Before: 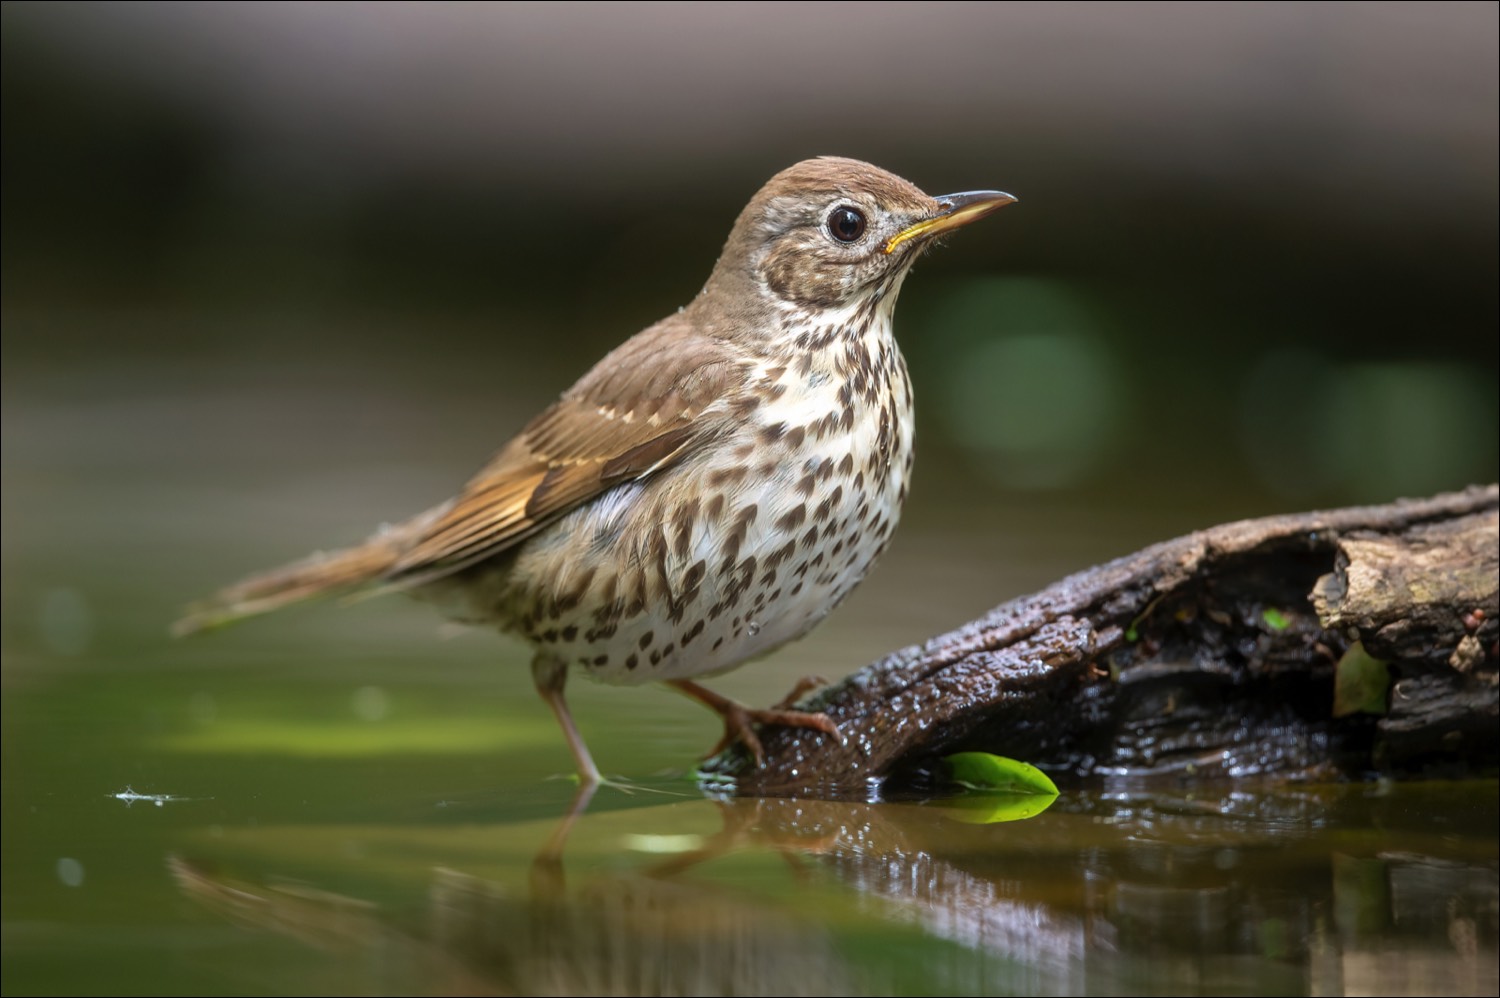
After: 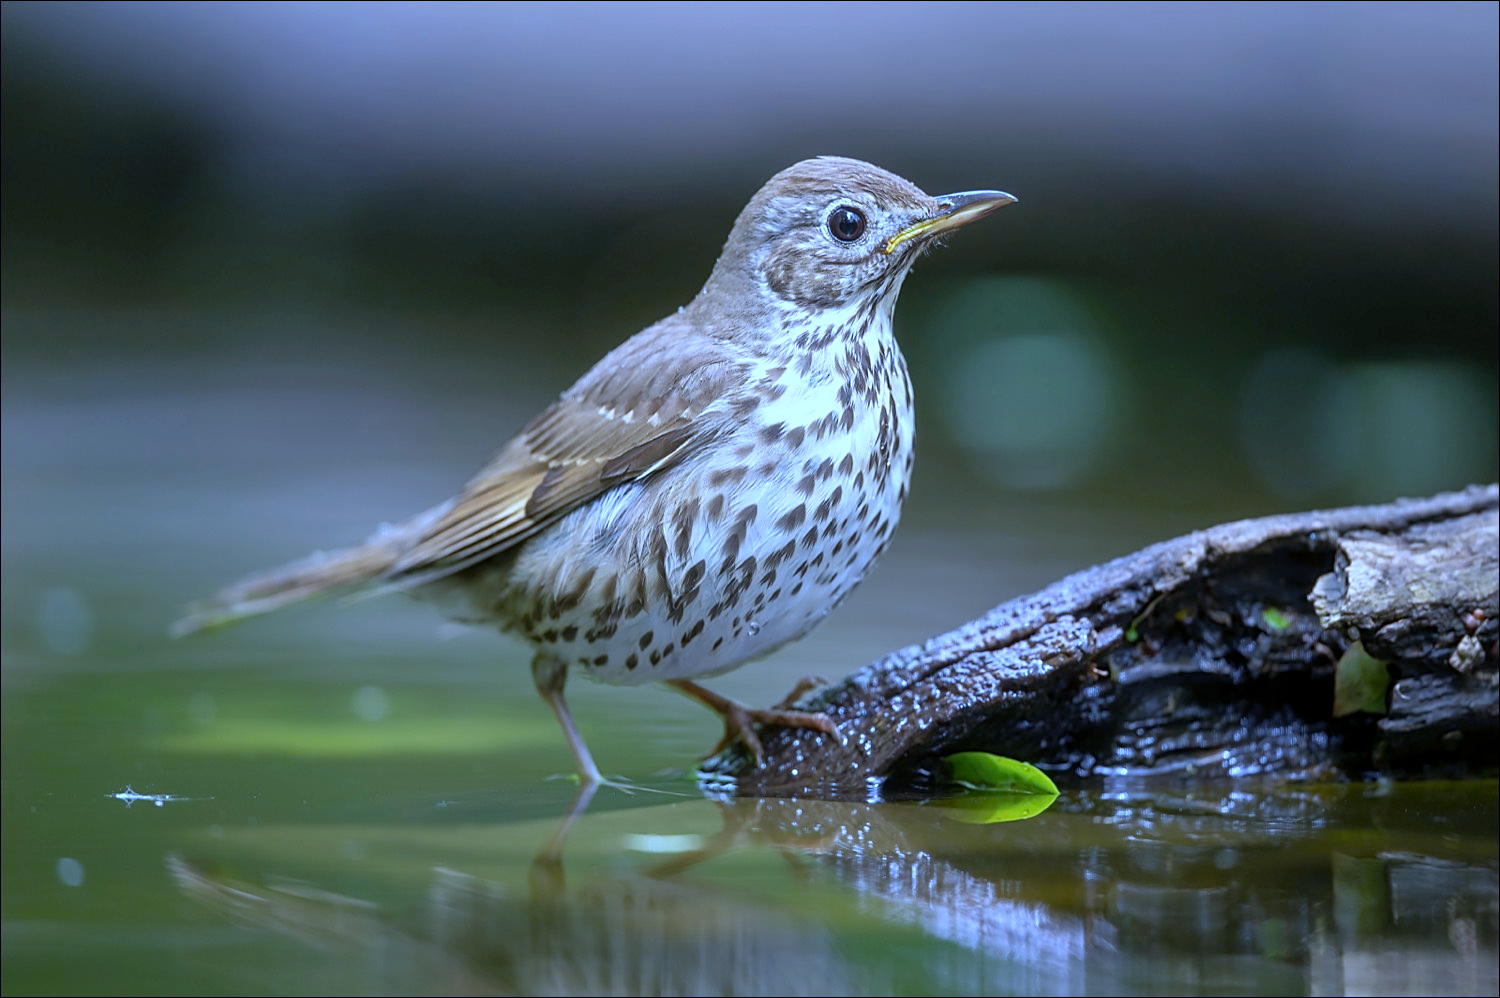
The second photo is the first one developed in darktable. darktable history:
white balance: red 0.766, blue 1.537
sharpen: on, module defaults
